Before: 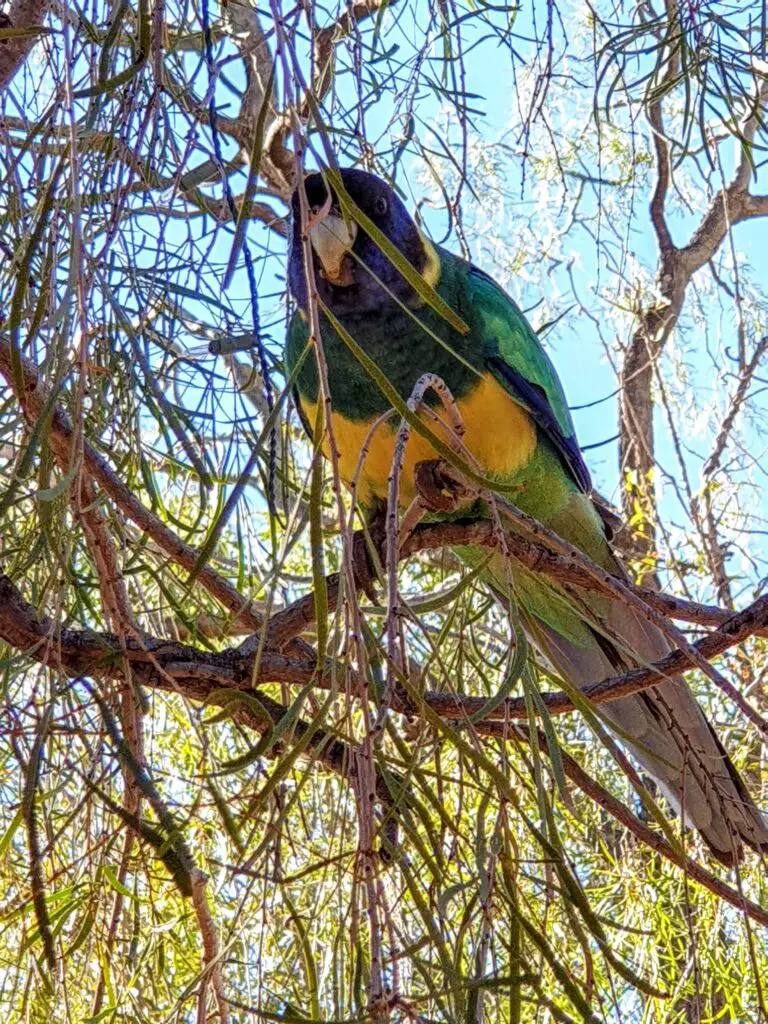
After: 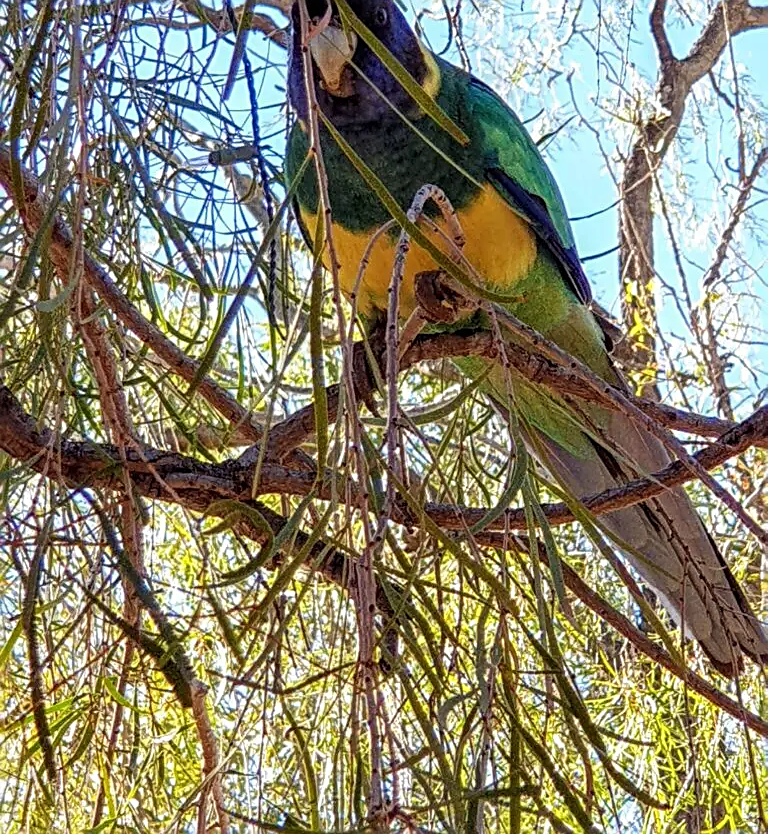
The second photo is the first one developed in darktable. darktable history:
crop and rotate: top 18.507%
sharpen: on, module defaults
